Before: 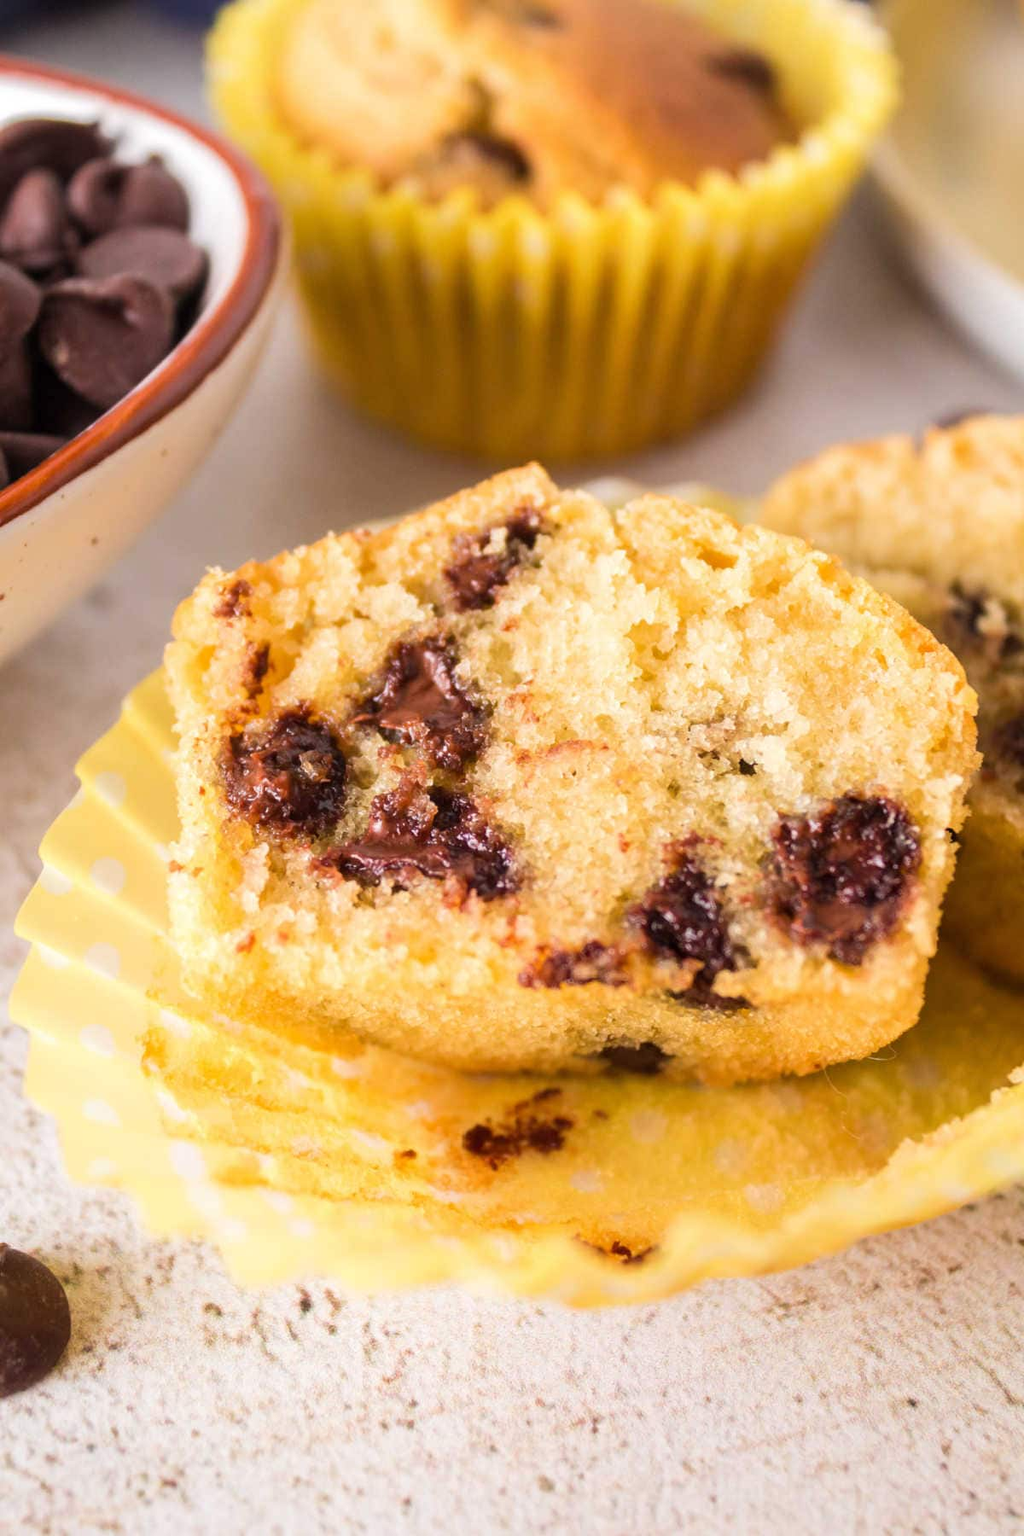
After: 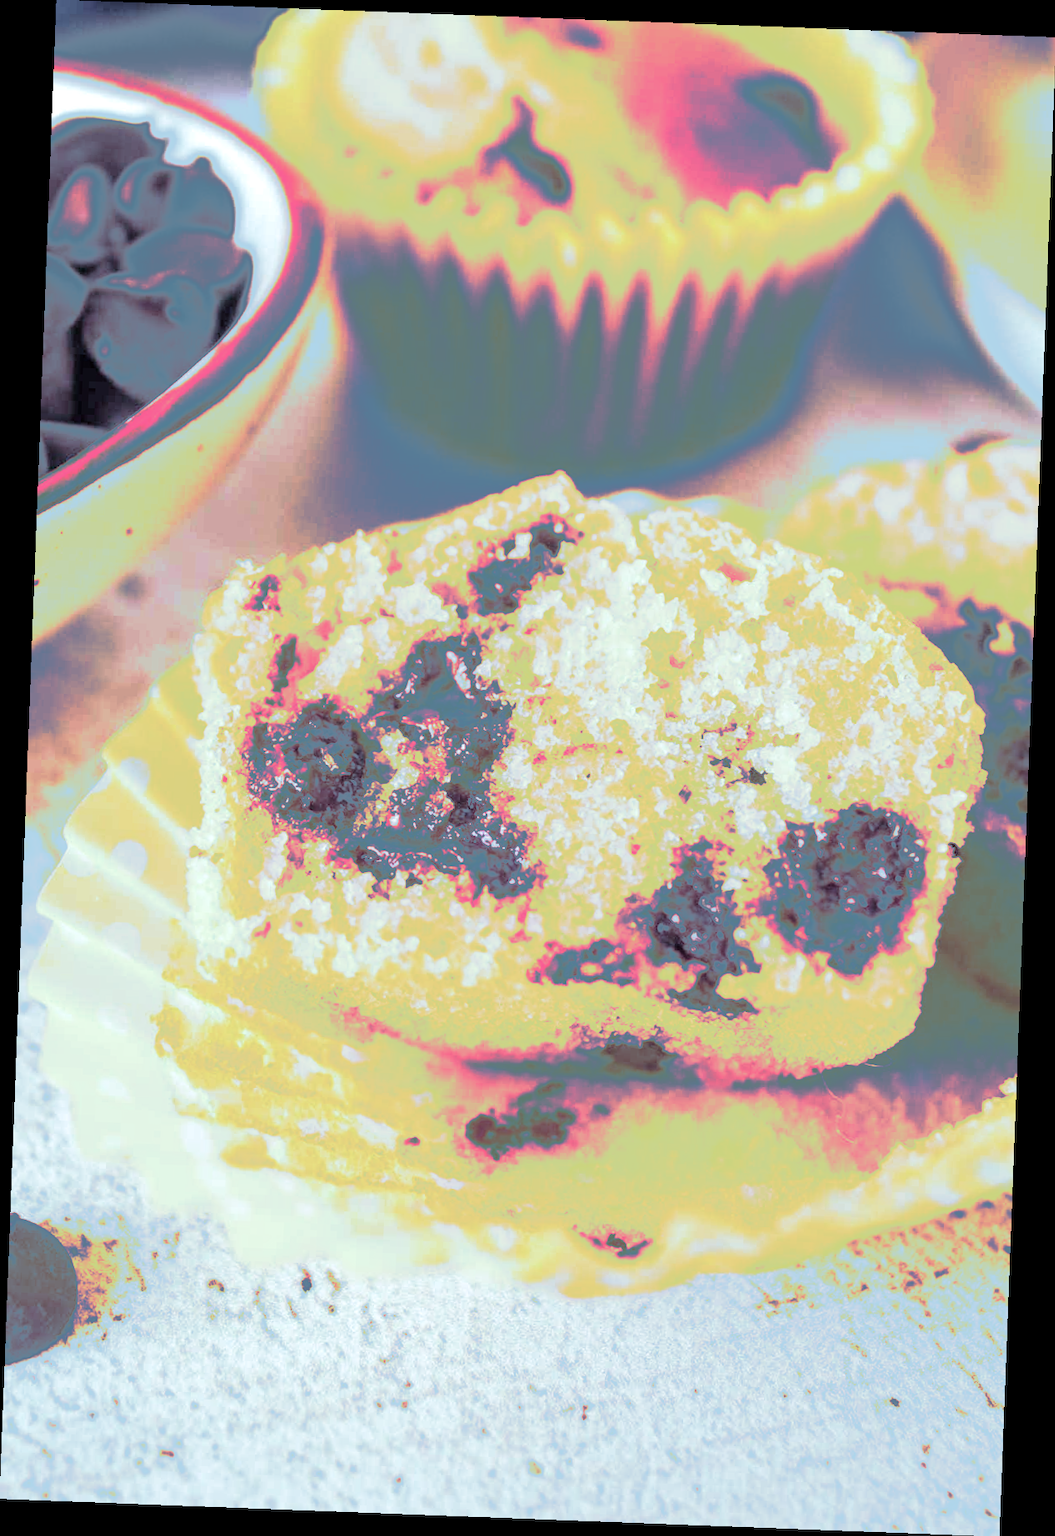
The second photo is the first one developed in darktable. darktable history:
color correction: highlights a* -10.69, highlights b* -19.19
tone curve: curves: ch0 [(0, 0) (0.003, 0.011) (0.011, 0.043) (0.025, 0.133) (0.044, 0.226) (0.069, 0.303) (0.1, 0.371) (0.136, 0.429) (0.177, 0.482) (0.224, 0.516) (0.277, 0.539) (0.335, 0.535) (0.399, 0.517) (0.468, 0.498) (0.543, 0.523) (0.623, 0.655) (0.709, 0.83) (0.801, 0.827) (0.898, 0.89) (1, 1)], preserve colors none
rotate and perspective: rotation 2.17°, automatic cropping off
split-toning: shadows › hue 230.4°
